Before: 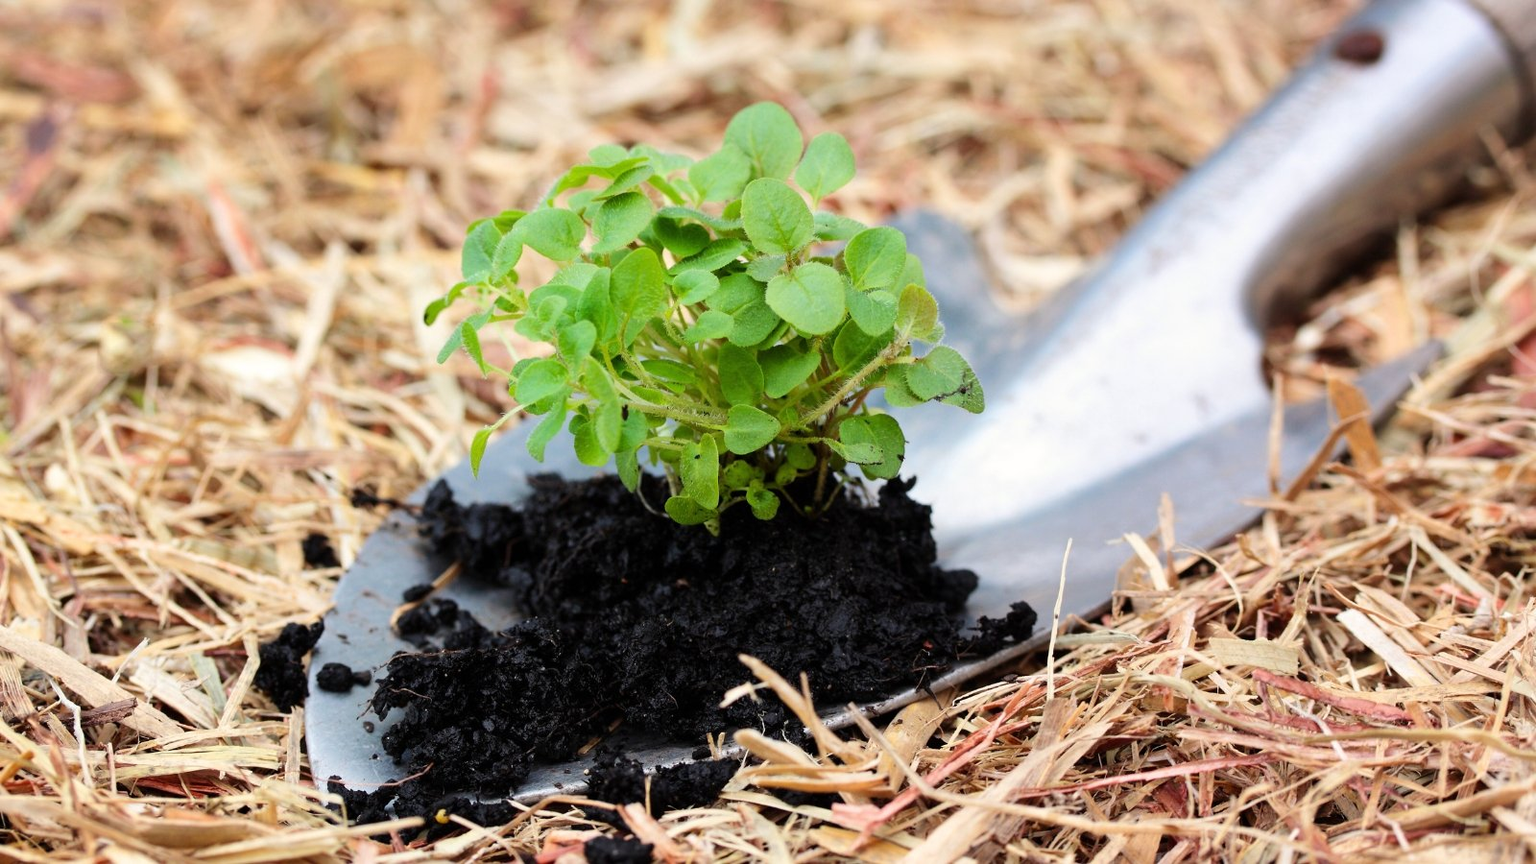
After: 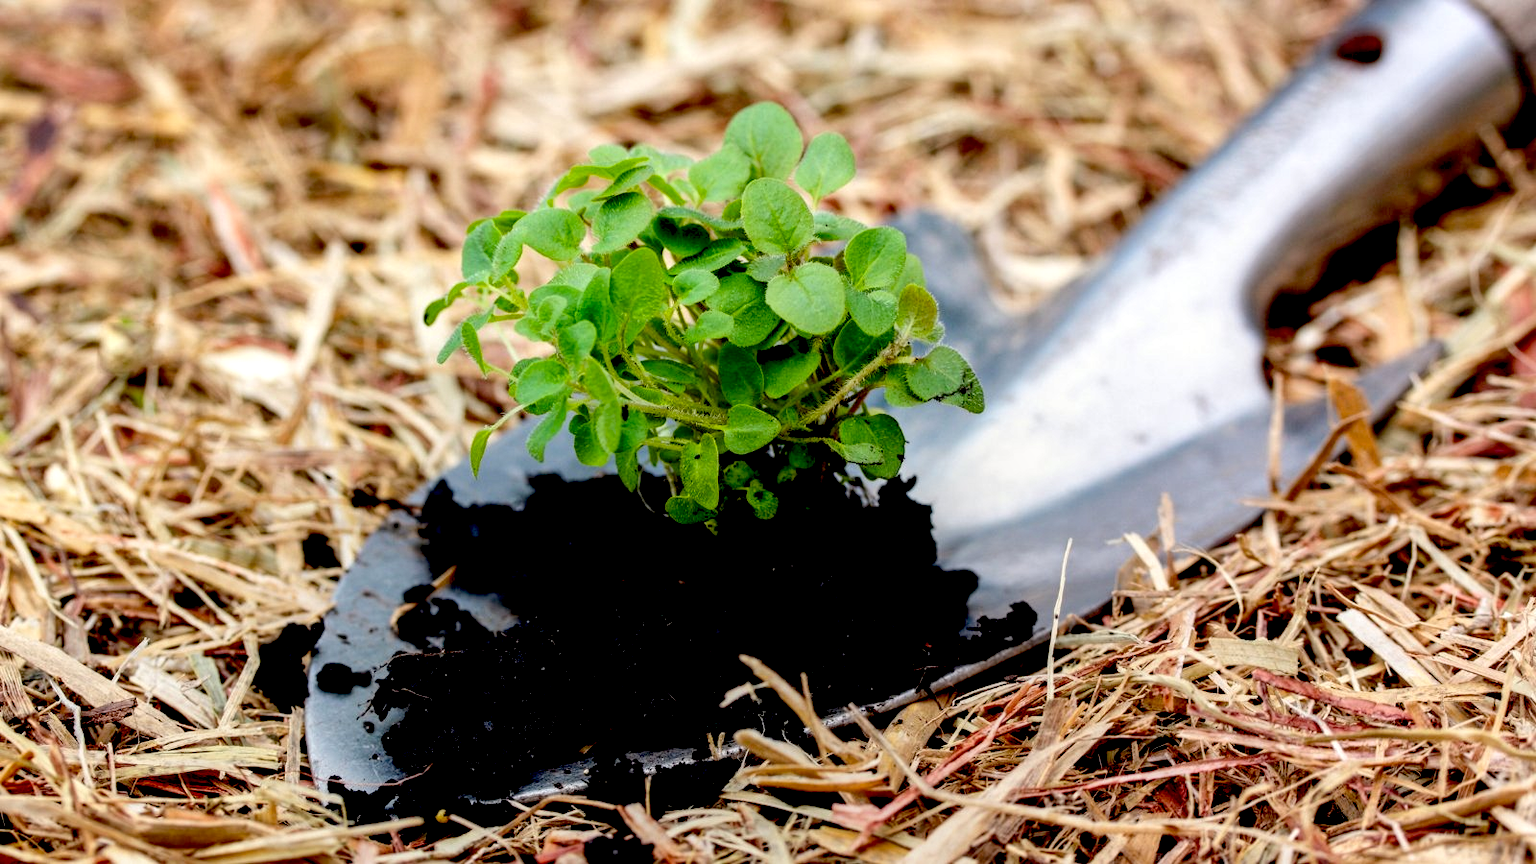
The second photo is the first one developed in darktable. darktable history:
local contrast: detail 142%
exposure: black level correction 0.055, exposure -0.03 EV, compensate highlight preservation false
